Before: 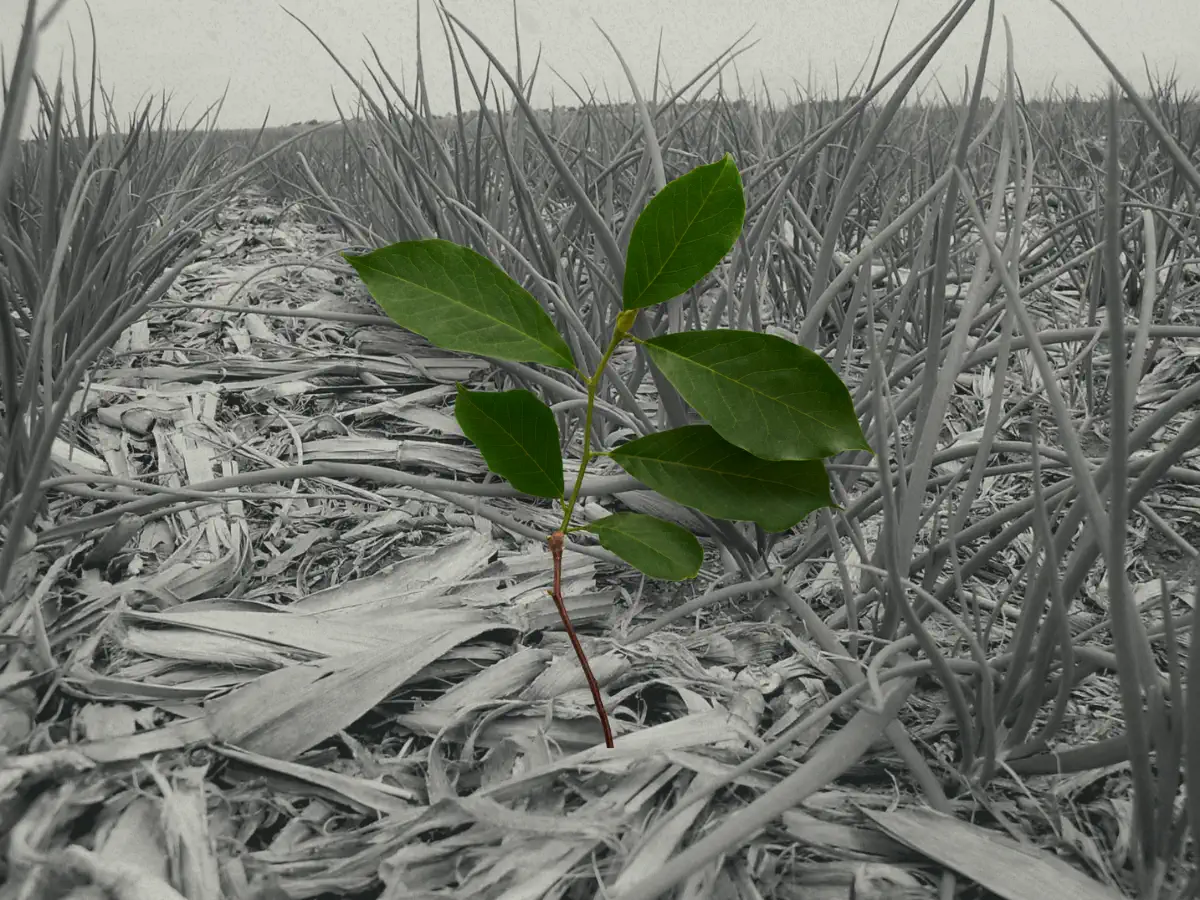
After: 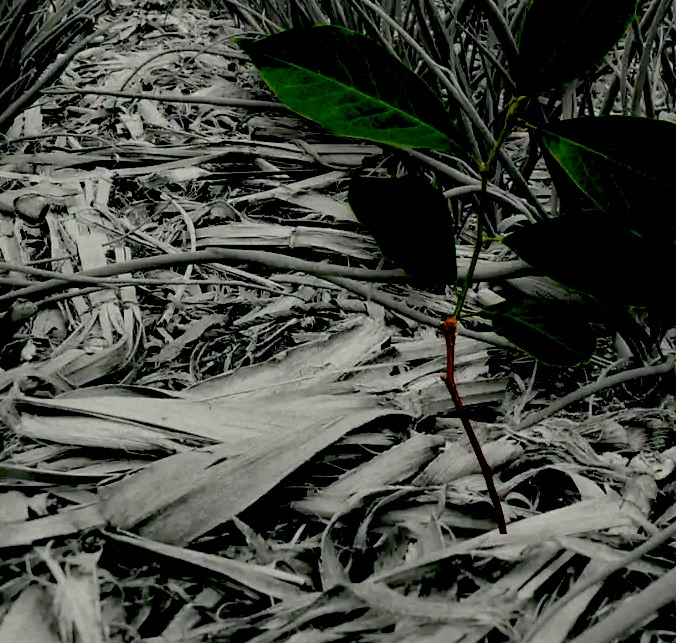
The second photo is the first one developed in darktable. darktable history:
crop: left 8.966%, top 23.852%, right 34.699%, bottom 4.703%
exposure: black level correction 0.1, exposure -0.092 EV, compensate highlight preservation false
